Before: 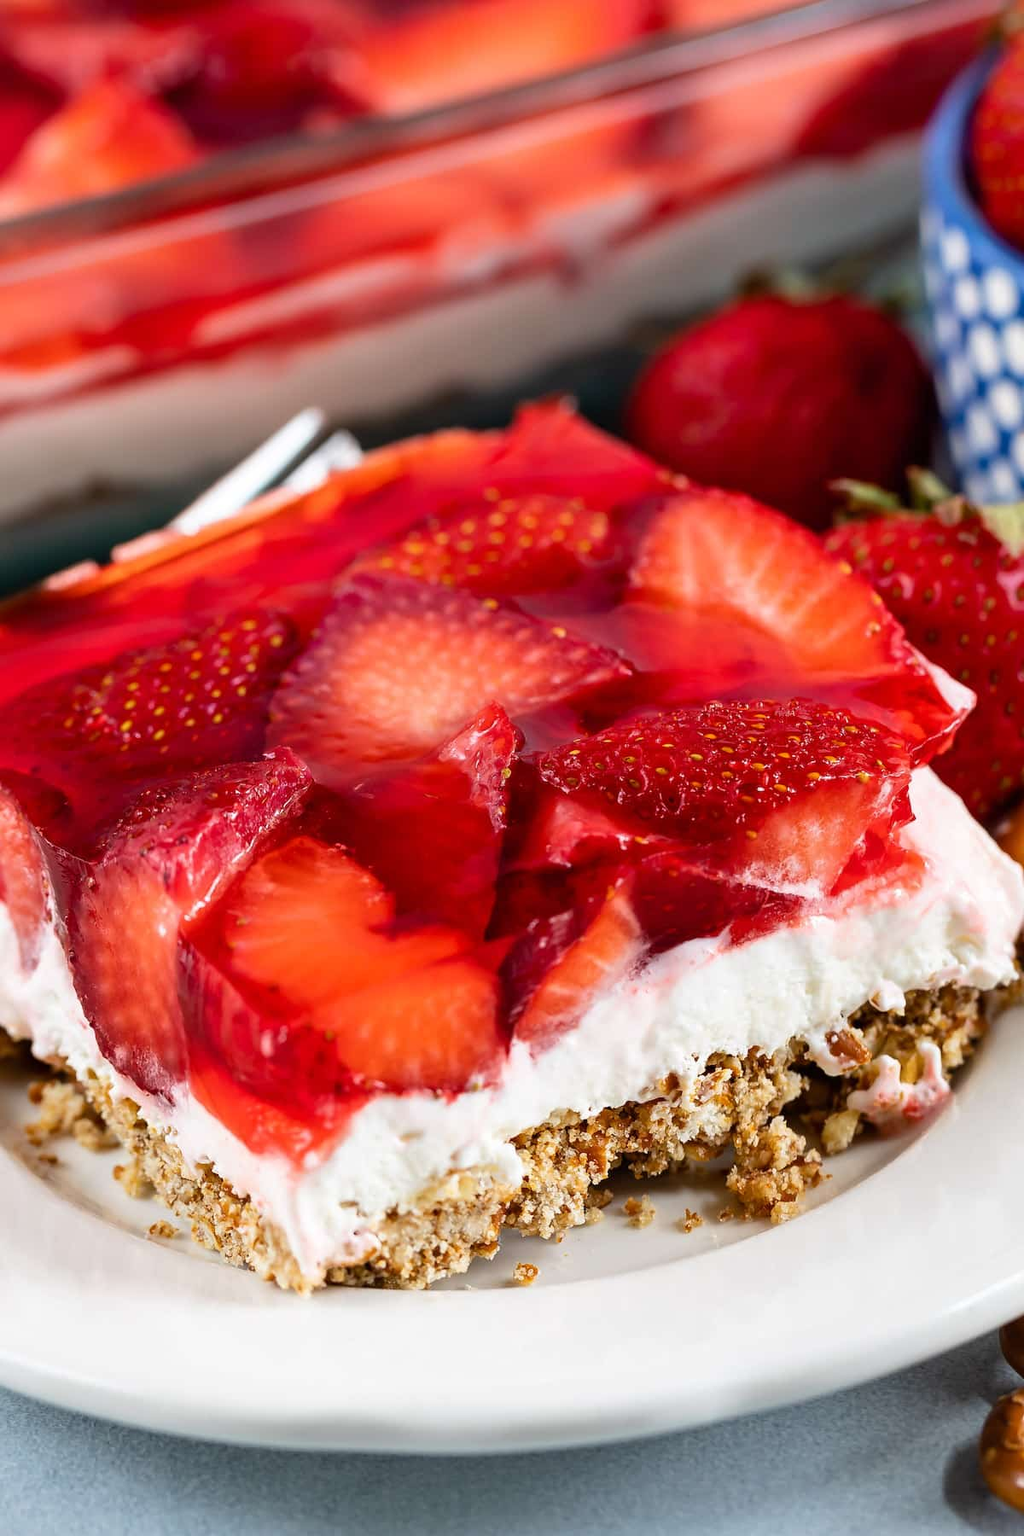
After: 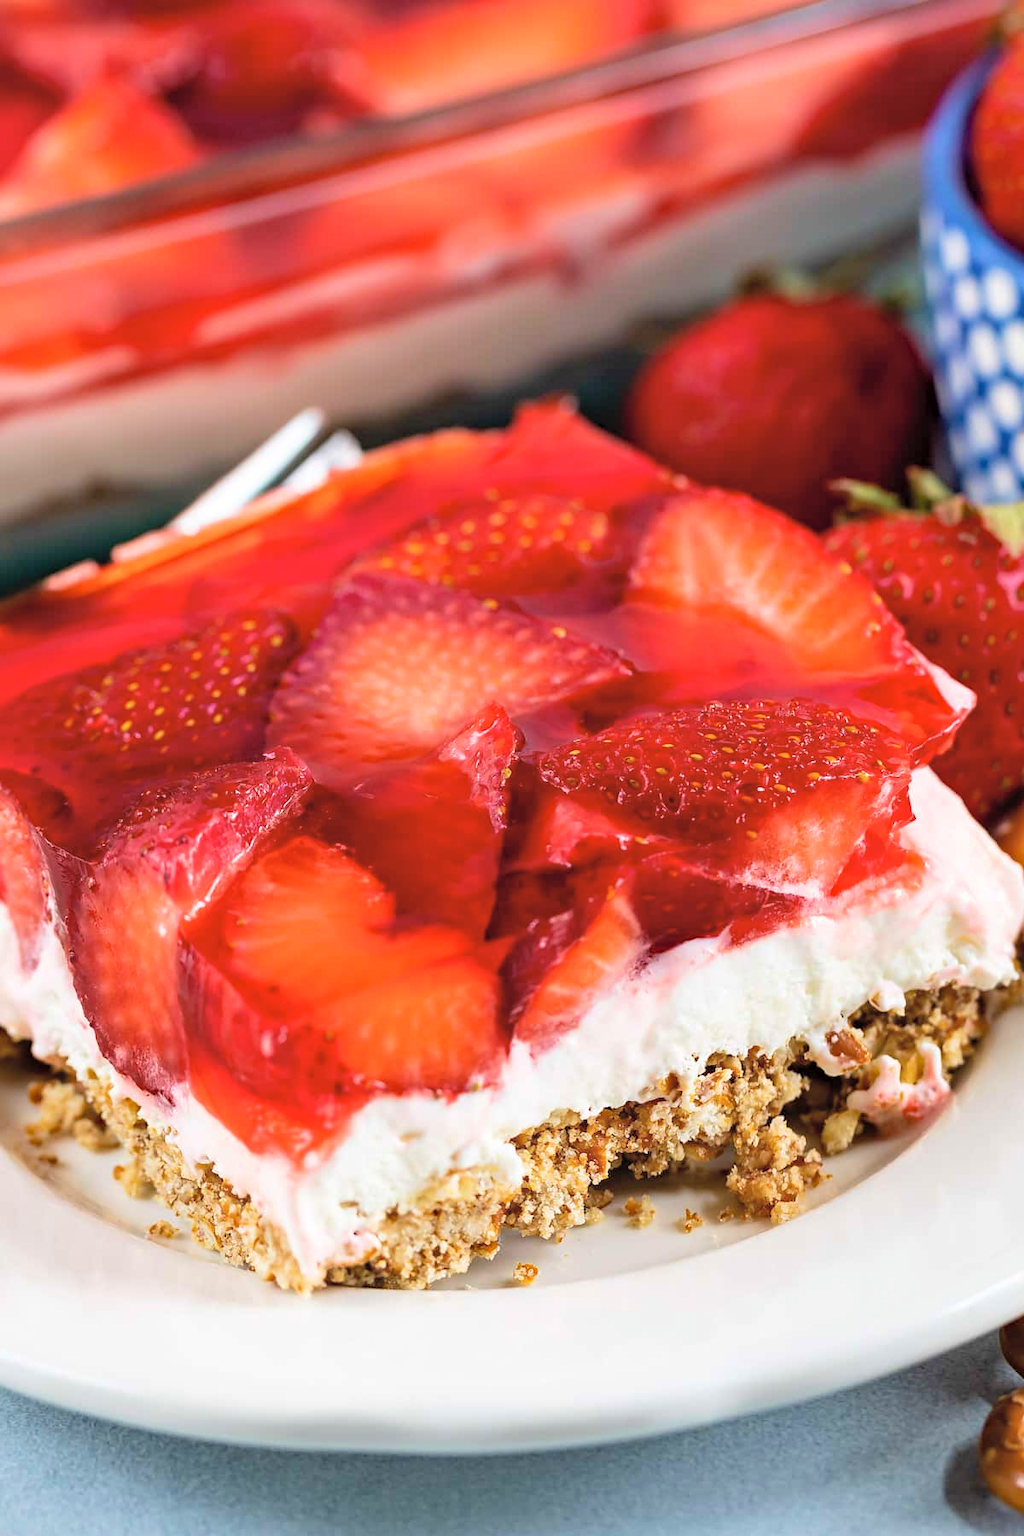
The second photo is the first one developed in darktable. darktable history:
contrast brightness saturation: brightness 0.15
velvia: on, module defaults
haze removal: adaptive false
